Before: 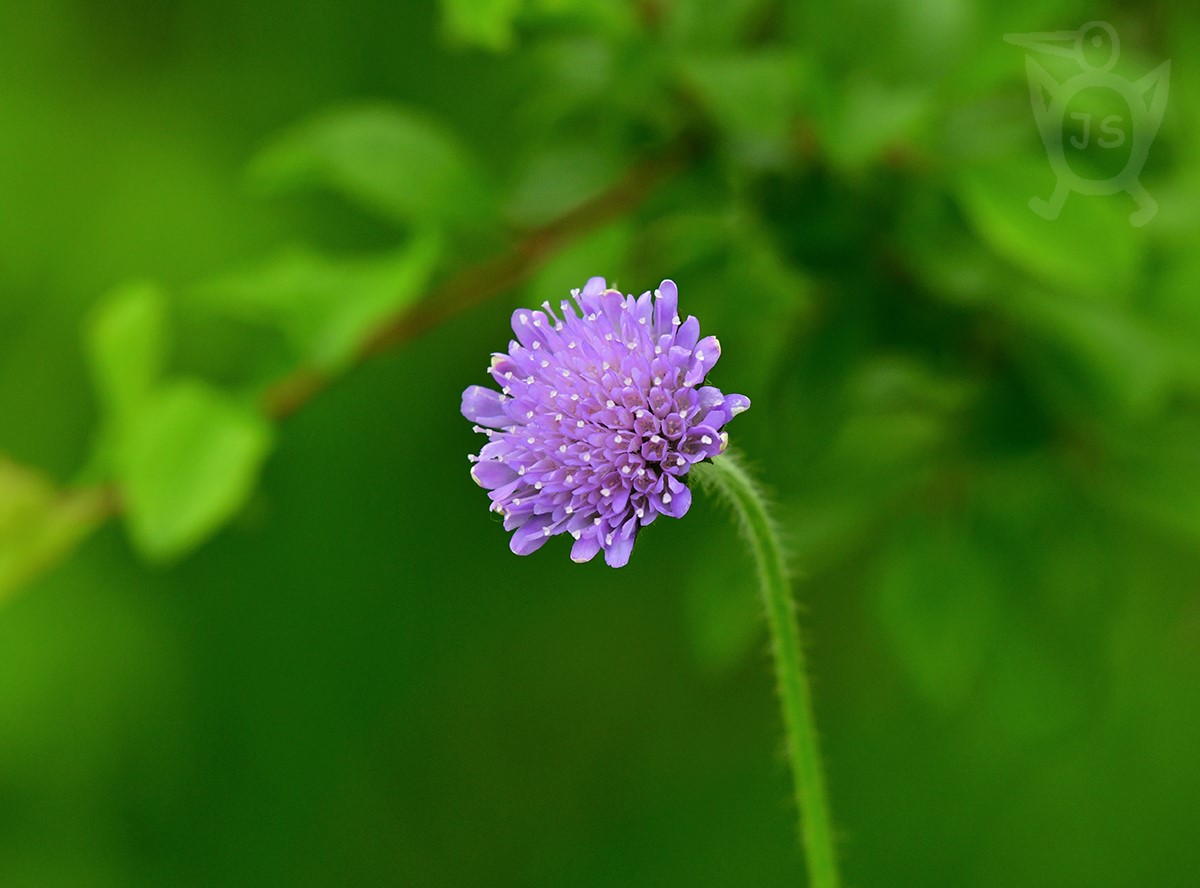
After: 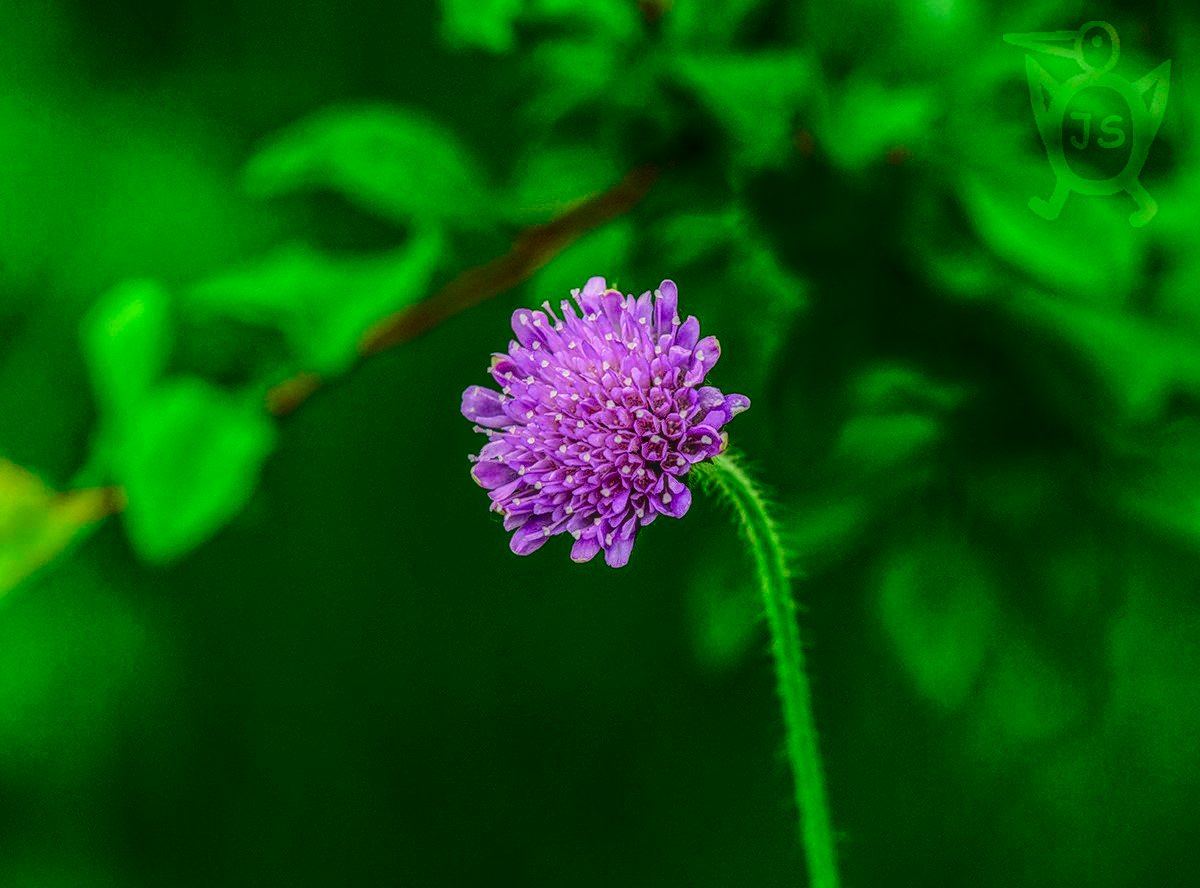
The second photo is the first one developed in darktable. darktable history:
sharpen: amount 0.2
tone curve: curves: ch0 [(0, 0.015) (0.084, 0.074) (0.162, 0.165) (0.304, 0.382) (0.466, 0.576) (0.654, 0.741) (0.848, 0.906) (0.984, 0.963)]; ch1 [(0, 0) (0.34, 0.235) (0.46, 0.46) (0.515, 0.502) (0.553, 0.567) (0.764, 0.815) (1, 1)]; ch2 [(0, 0) (0.44, 0.458) (0.479, 0.492) (0.524, 0.507) (0.547, 0.579) (0.673, 0.712) (1, 1)], color space Lab, independent channels, preserve colors none
contrast brightness saturation: contrast 0.24, brightness -0.24, saturation 0.14
bloom: size 38%, threshold 95%, strength 30%
local contrast: highlights 0%, shadows 0%, detail 200%, midtone range 0.25
